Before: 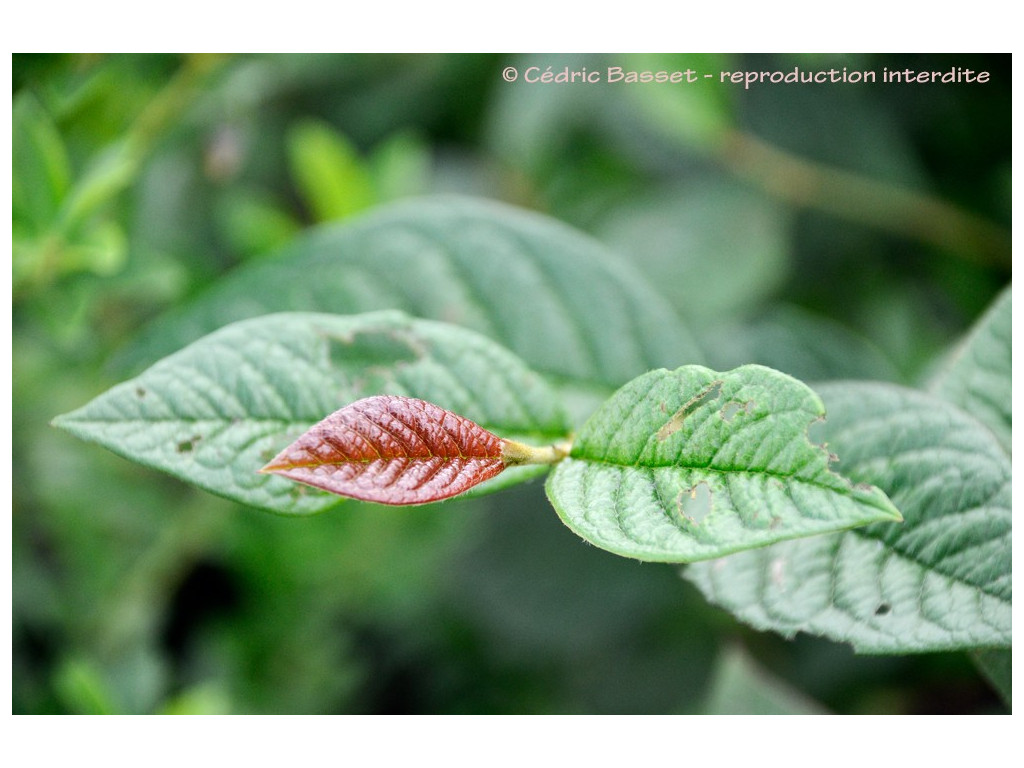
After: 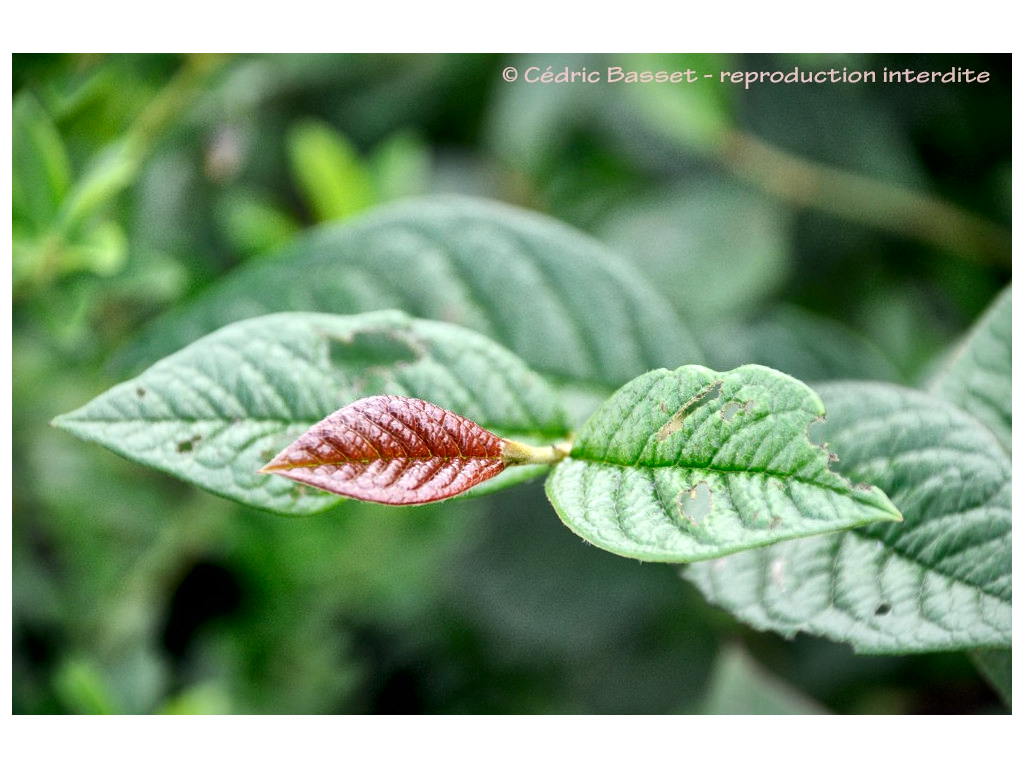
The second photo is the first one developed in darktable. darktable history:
local contrast: mode bilateral grid, contrast 20, coarseness 50, detail 161%, midtone range 0.2
haze removal: compatibility mode true, adaptive false
